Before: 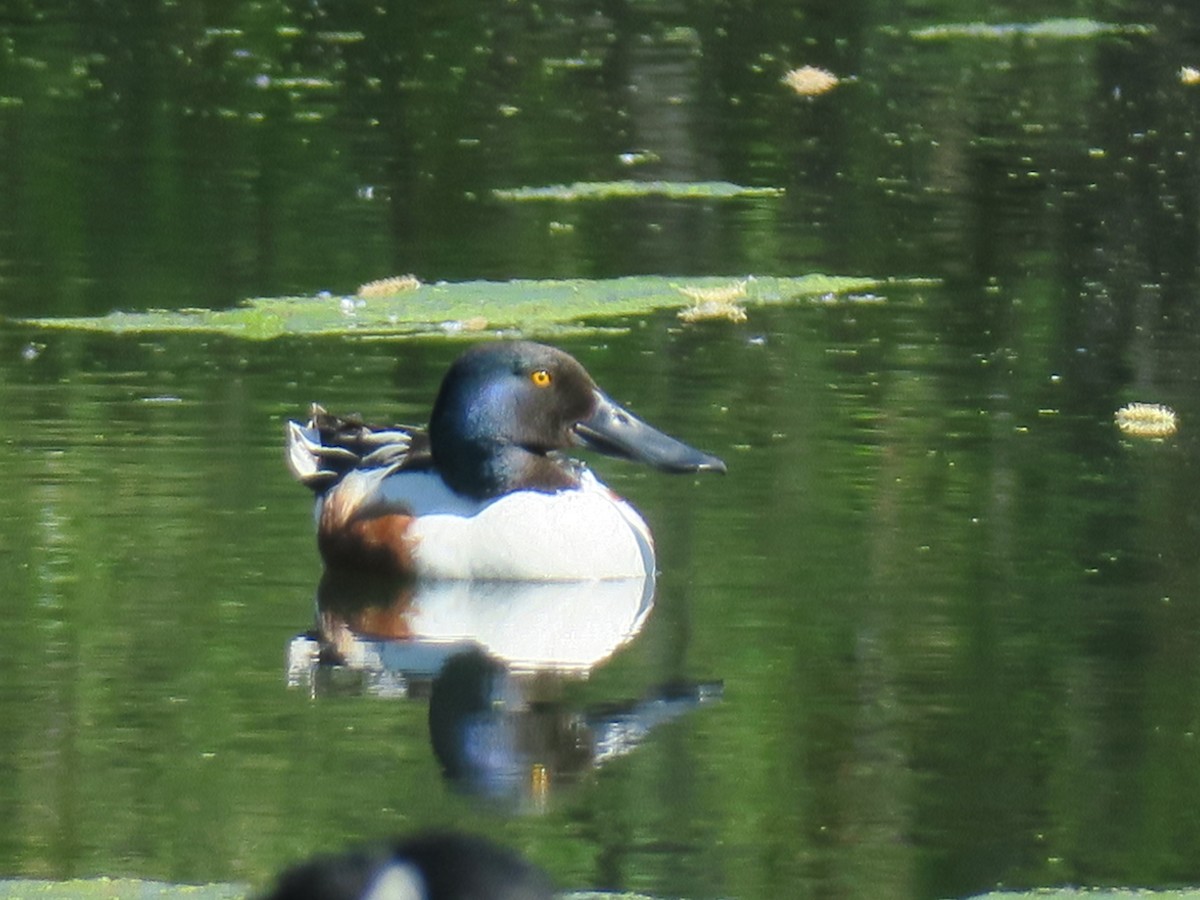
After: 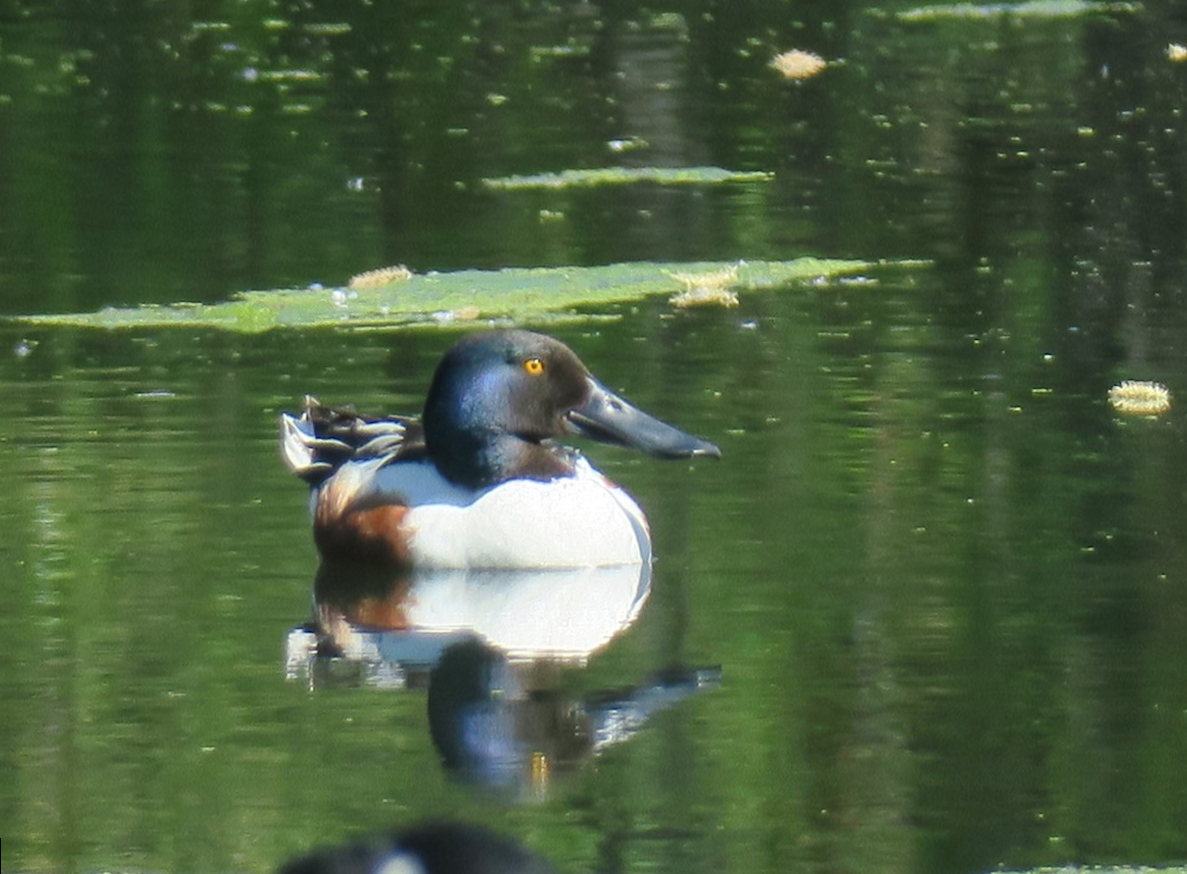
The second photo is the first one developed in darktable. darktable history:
color balance rgb: perceptual saturation grading › global saturation -1%
rotate and perspective: rotation -1°, crop left 0.011, crop right 0.989, crop top 0.025, crop bottom 0.975
